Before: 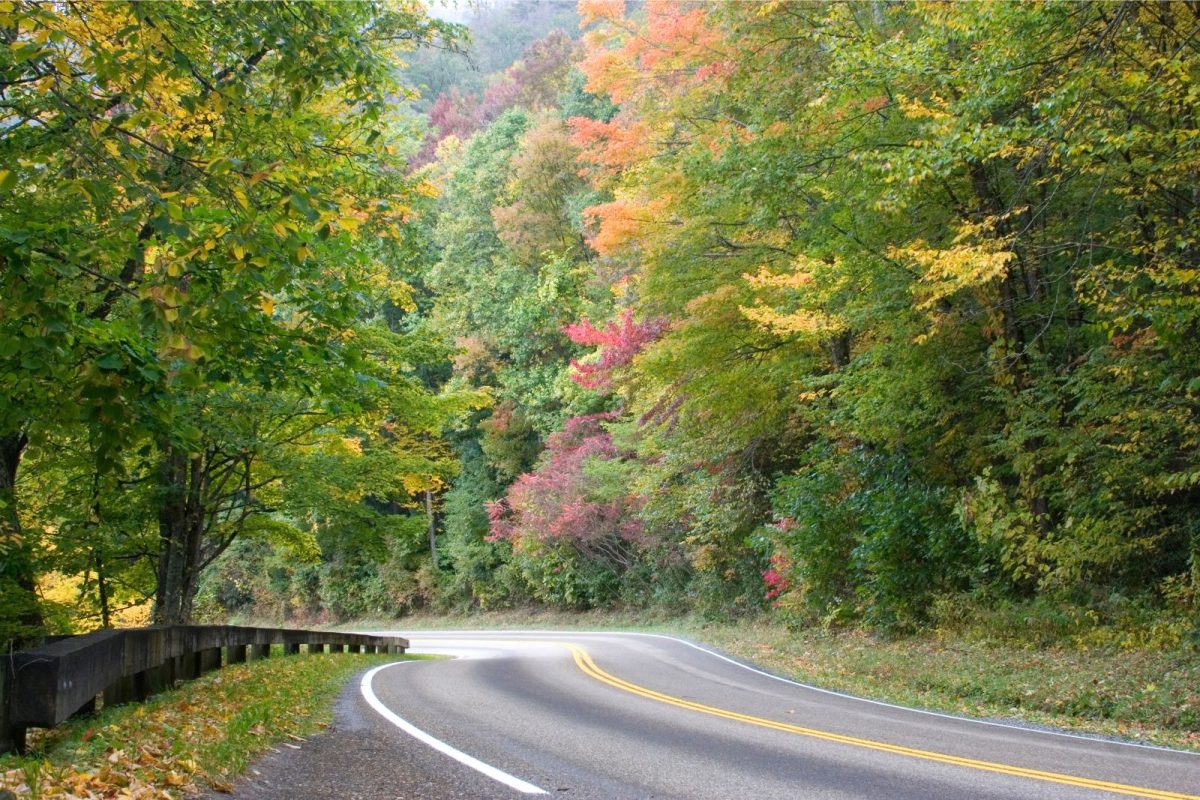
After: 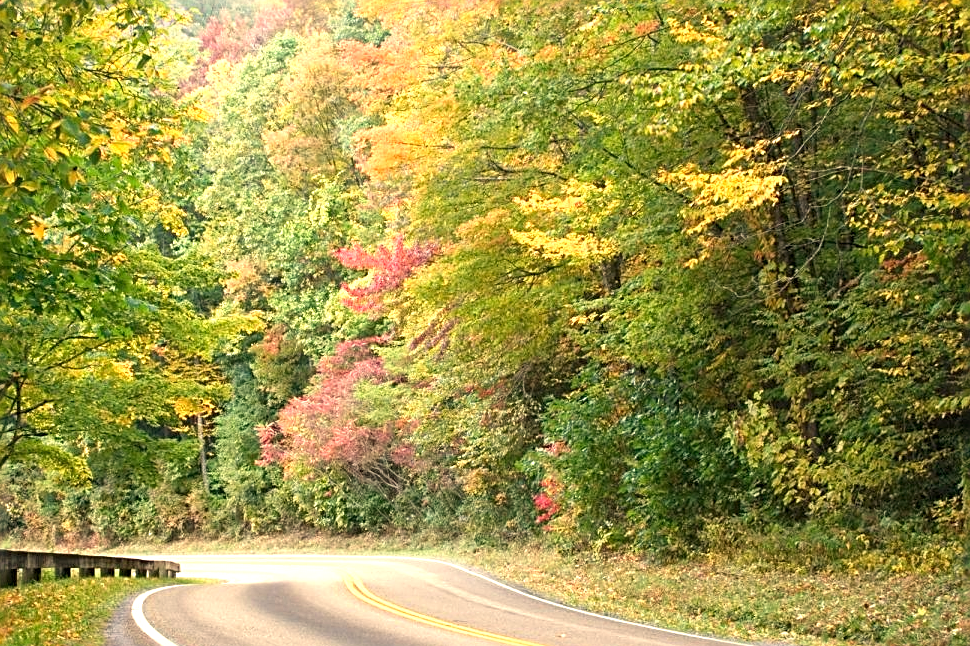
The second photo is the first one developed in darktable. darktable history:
sharpen: radius 2.543, amount 0.636
exposure: exposure 0.636 EV, compensate highlight preservation false
white balance: red 1.138, green 0.996, blue 0.812
crop: left 19.159%, top 9.58%, bottom 9.58%
